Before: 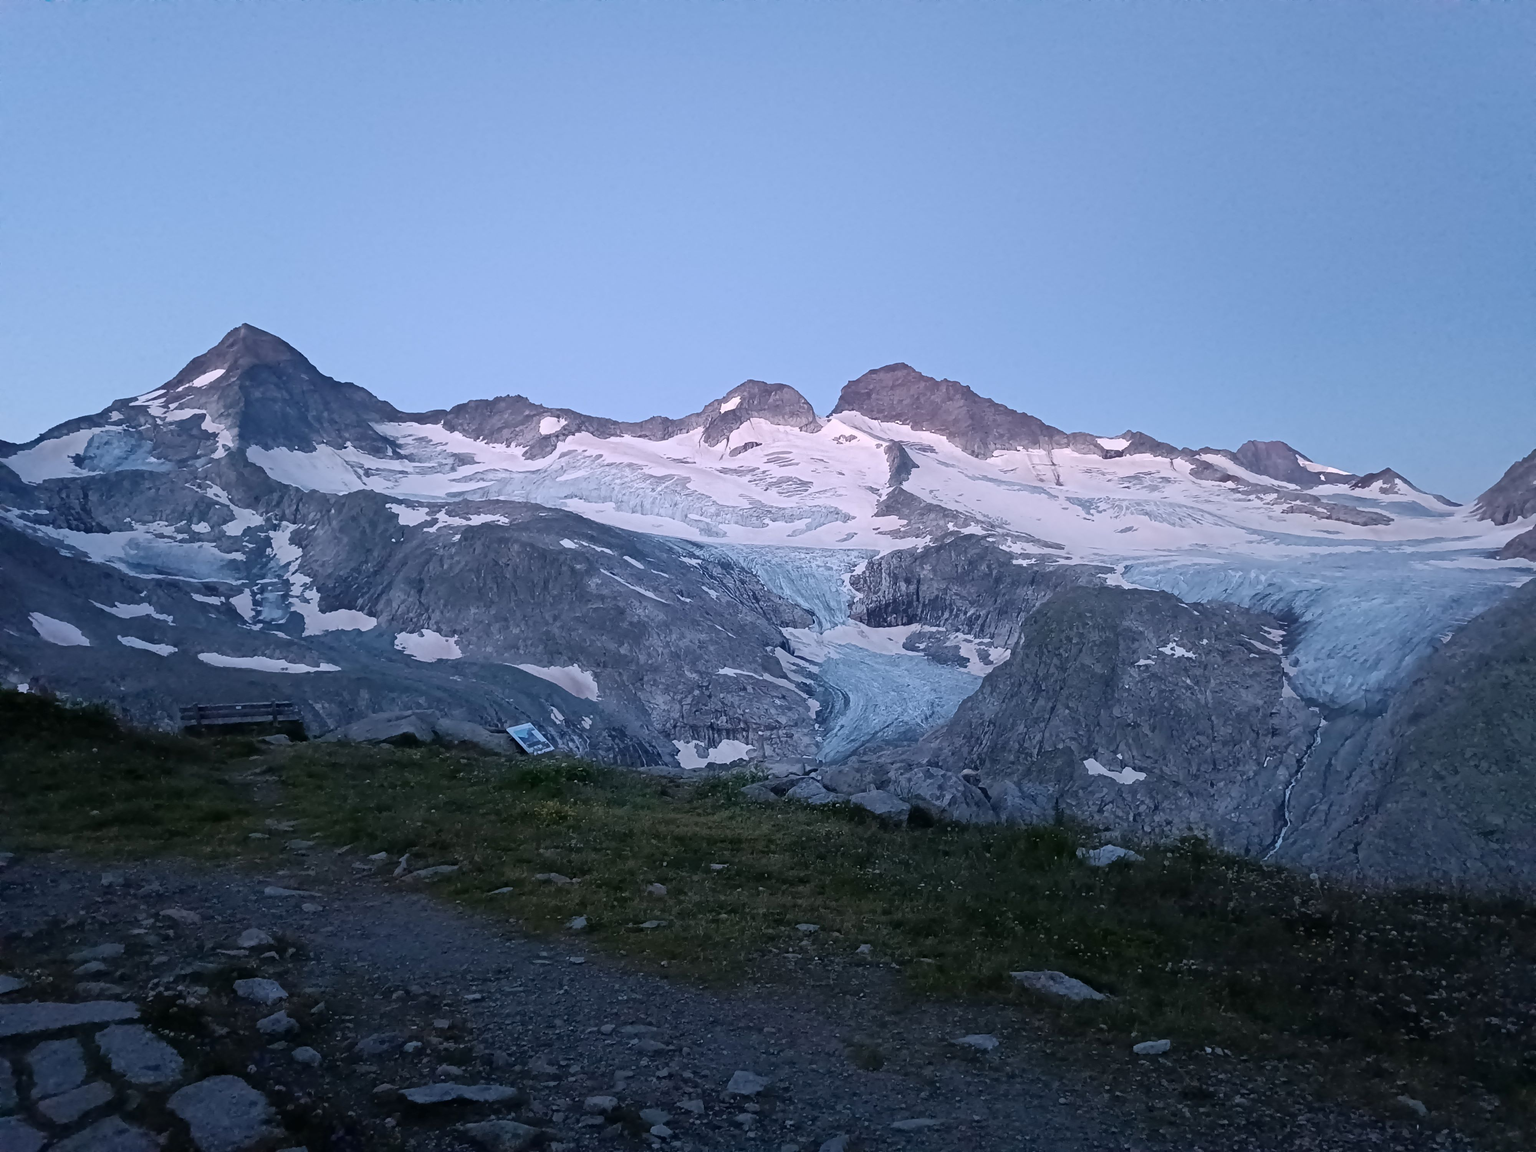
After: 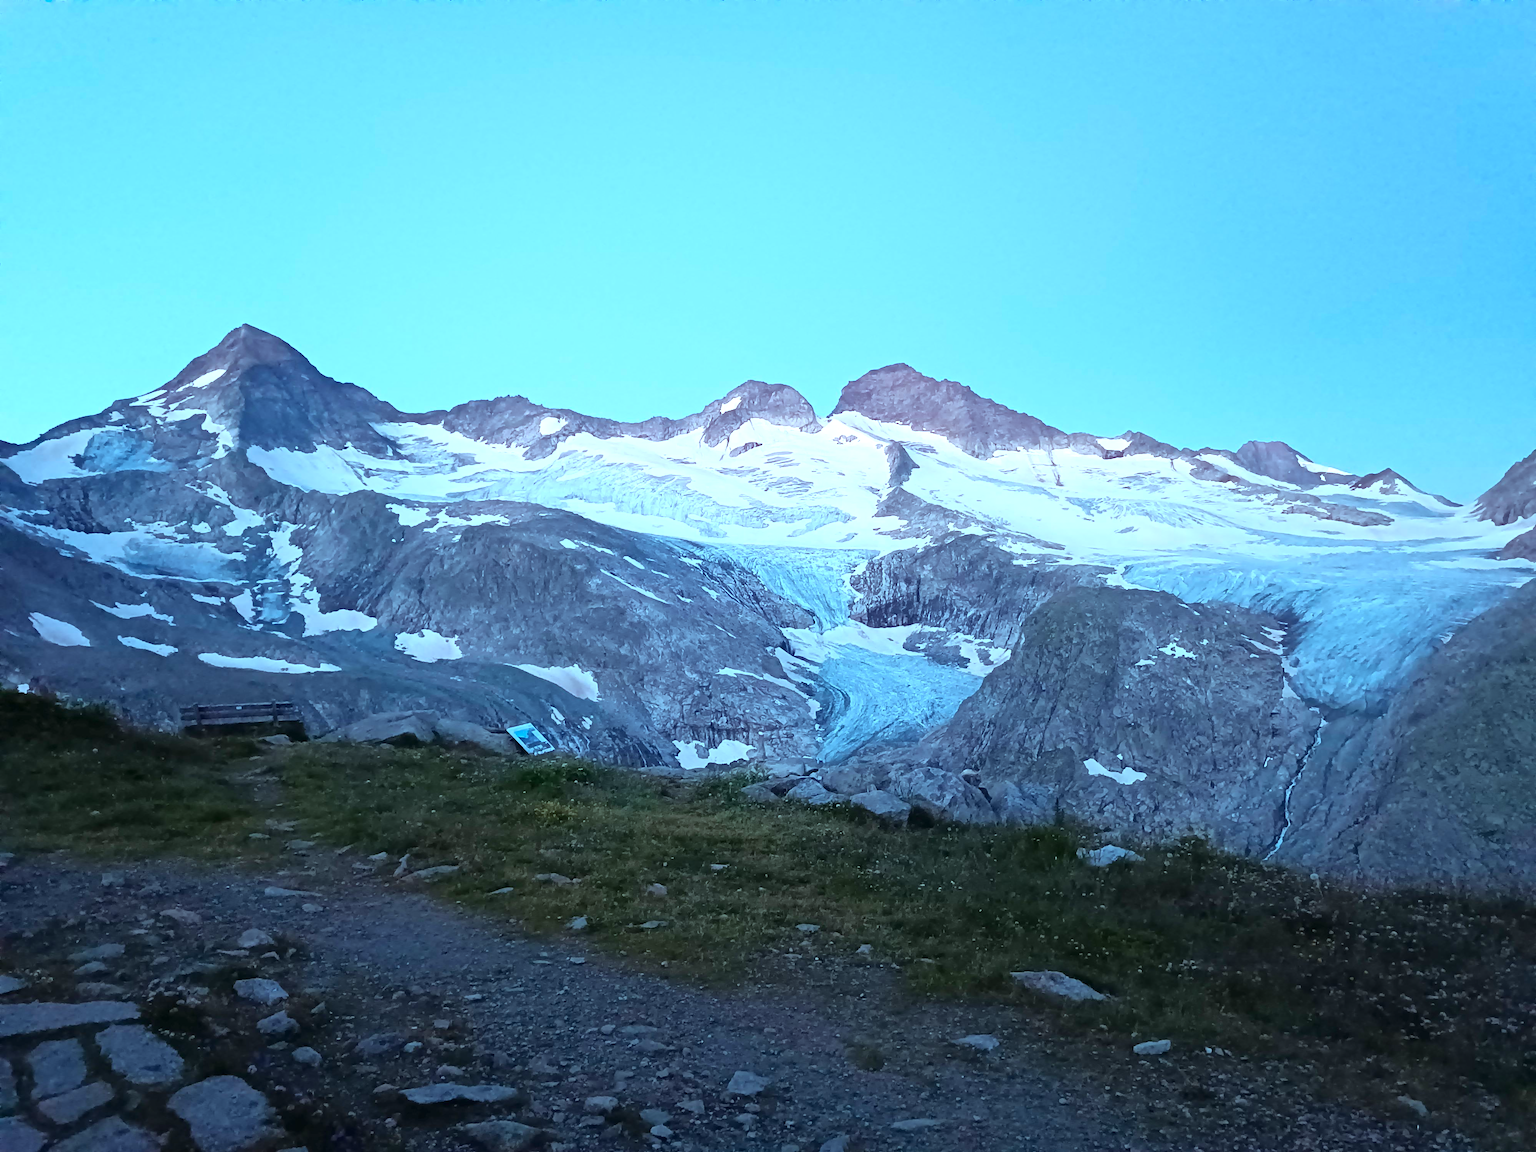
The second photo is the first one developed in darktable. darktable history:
color balance rgb: highlights gain › chroma 4.118%, highlights gain › hue 200.12°, perceptual saturation grading › global saturation 17.568%
tone curve: curves: ch0 [(0, 0) (0.003, 0.003) (0.011, 0.011) (0.025, 0.026) (0.044, 0.046) (0.069, 0.072) (0.1, 0.103) (0.136, 0.141) (0.177, 0.184) (0.224, 0.233) (0.277, 0.287) (0.335, 0.348) (0.399, 0.414) (0.468, 0.486) (0.543, 0.563) (0.623, 0.647) (0.709, 0.736) (0.801, 0.831) (0.898, 0.92) (1, 1)], color space Lab, independent channels, preserve colors none
exposure: black level correction 0, exposure 0.695 EV, compensate exposure bias true, compensate highlight preservation false
